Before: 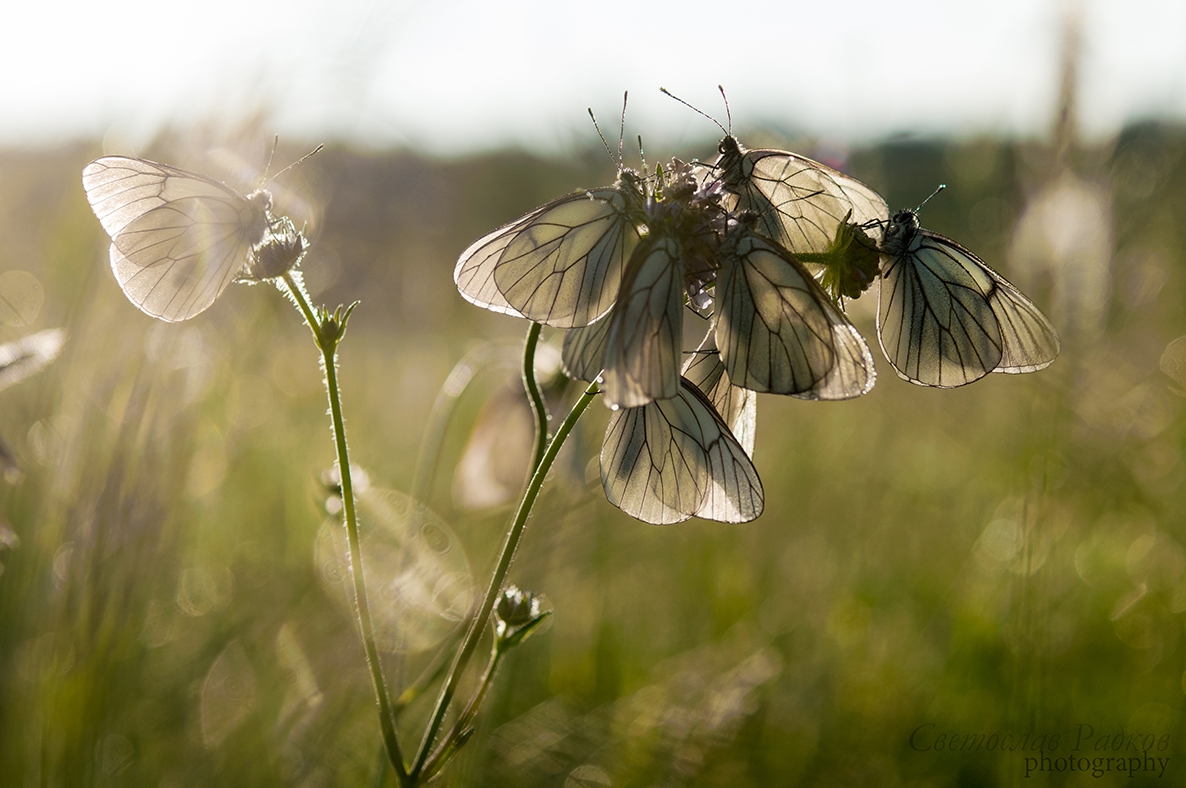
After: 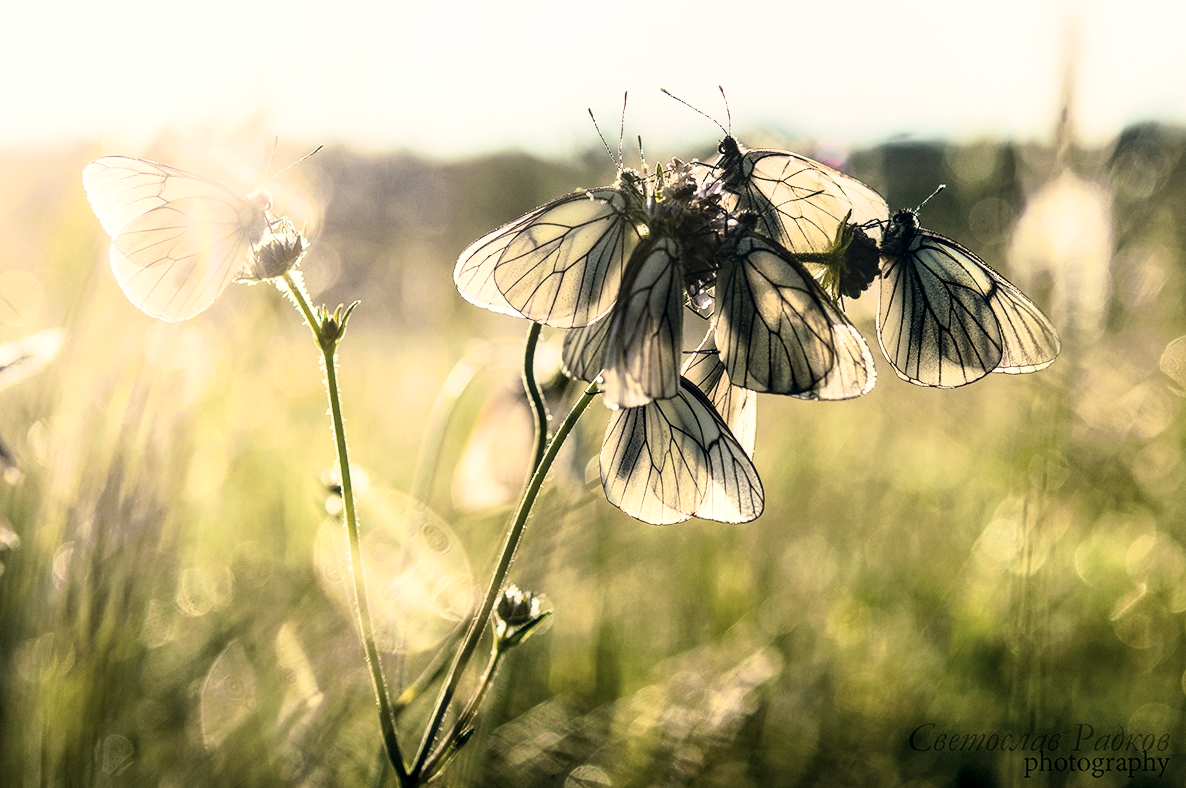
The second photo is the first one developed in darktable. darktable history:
rgb curve: curves: ch0 [(0, 0) (0.21, 0.15) (0.24, 0.21) (0.5, 0.75) (0.75, 0.96) (0.89, 0.99) (1, 1)]; ch1 [(0, 0.02) (0.21, 0.13) (0.25, 0.2) (0.5, 0.67) (0.75, 0.9) (0.89, 0.97) (1, 1)]; ch2 [(0, 0.02) (0.21, 0.13) (0.25, 0.2) (0.5, 0.67) (0.75, 0.9) (0.89, 0.97) (1, 1)], compensate middle gray true
local contrast: on, module defaults
color correction: highlights a* 2.75, highlights b* 5, shadows a* -2.04, shadows b* -4.84, saturation 0.8
